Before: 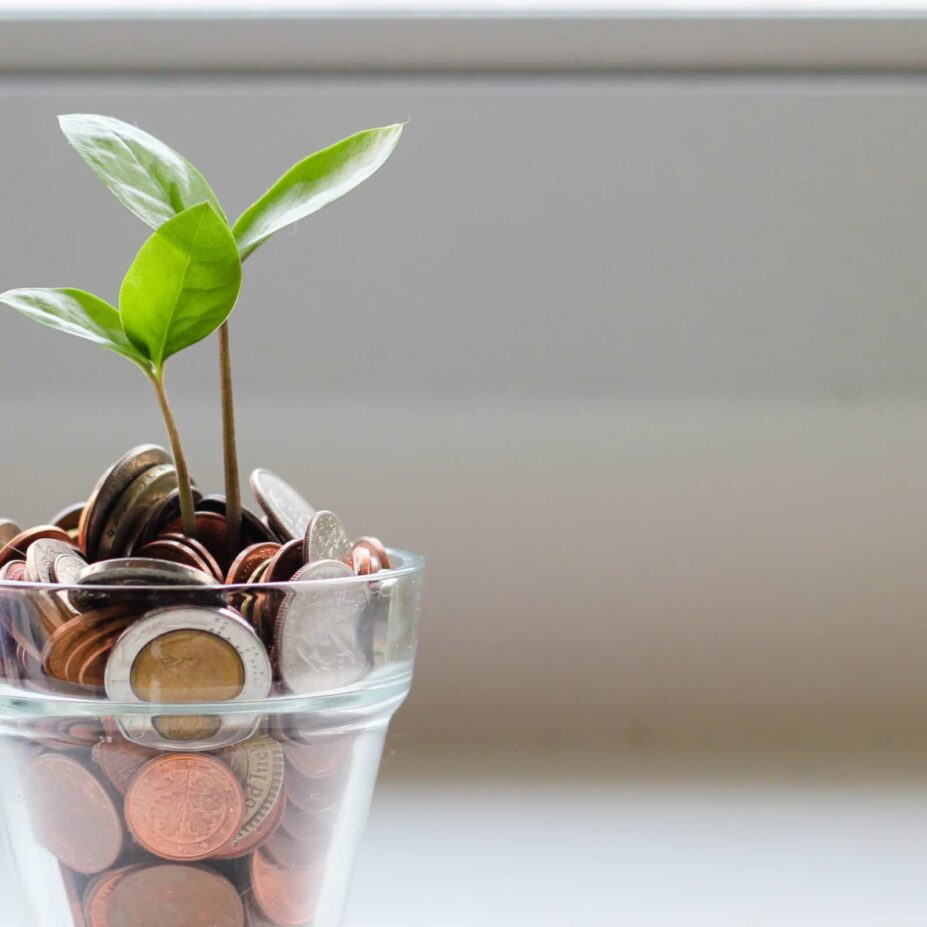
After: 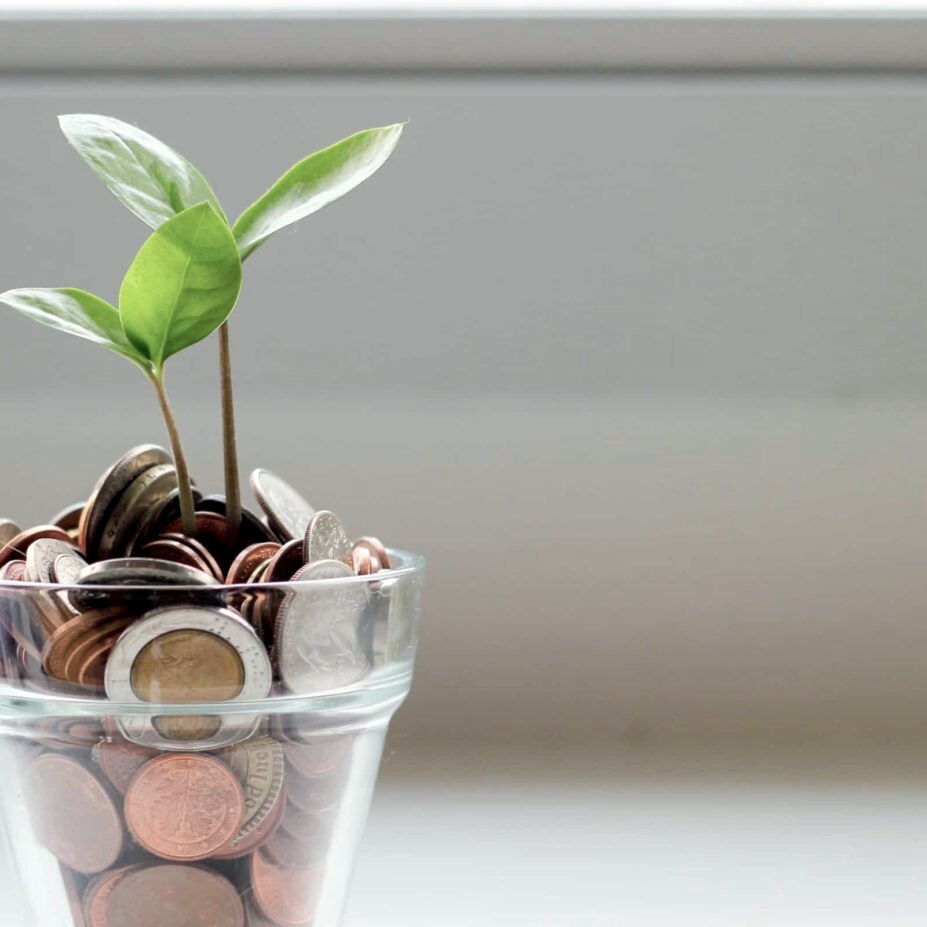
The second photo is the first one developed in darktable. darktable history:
tone equalizer: edges refinement/feathering 500, mask exposure compensation -1.57 EV, preserve details no
exposure: black level correction 0.007, compensate exposure bias true, compensate highlight preservation false
color balance rgb: power › chroma 0.483%, power › hue 215.06°, highlights gain › luminance 5.909%, highlights gain › chroma 1.286%, highlights gain › hue 90°, linear chroma grading › global chroma 0.516%, perceptual saturation grading › global saturation -27.326%, global vibrance 10.881%
